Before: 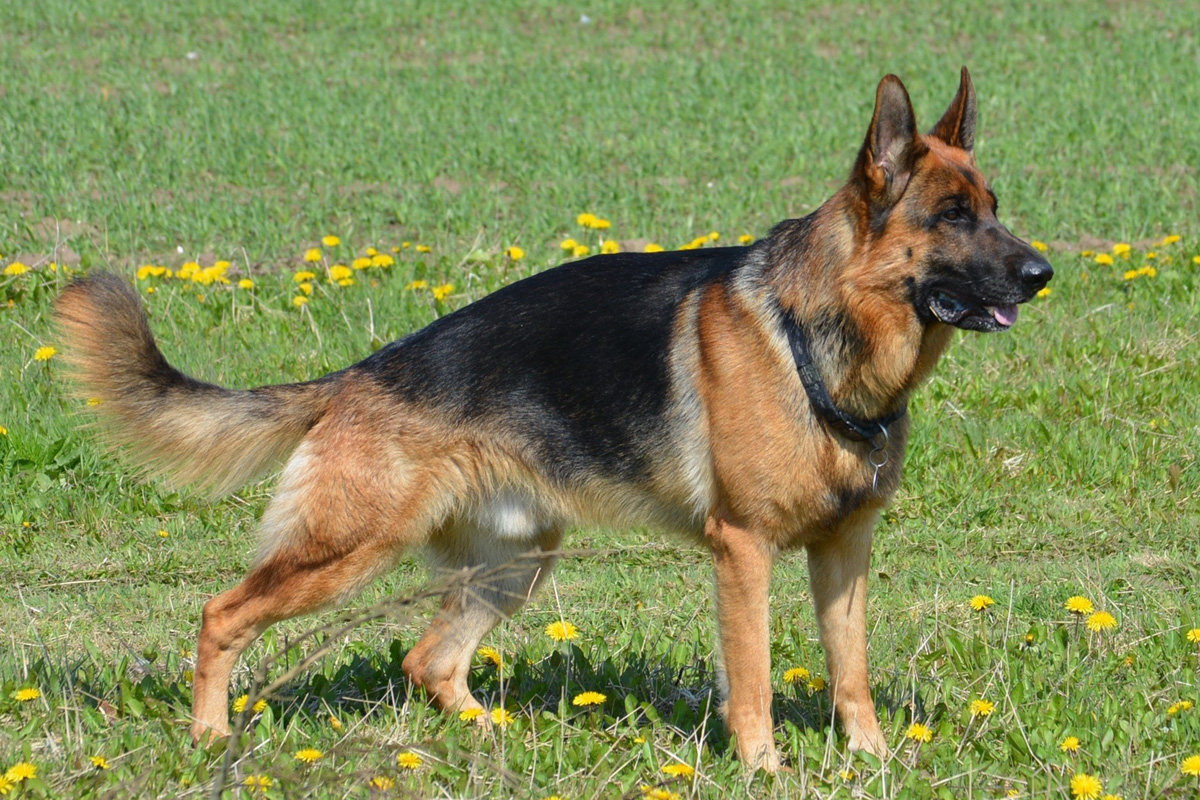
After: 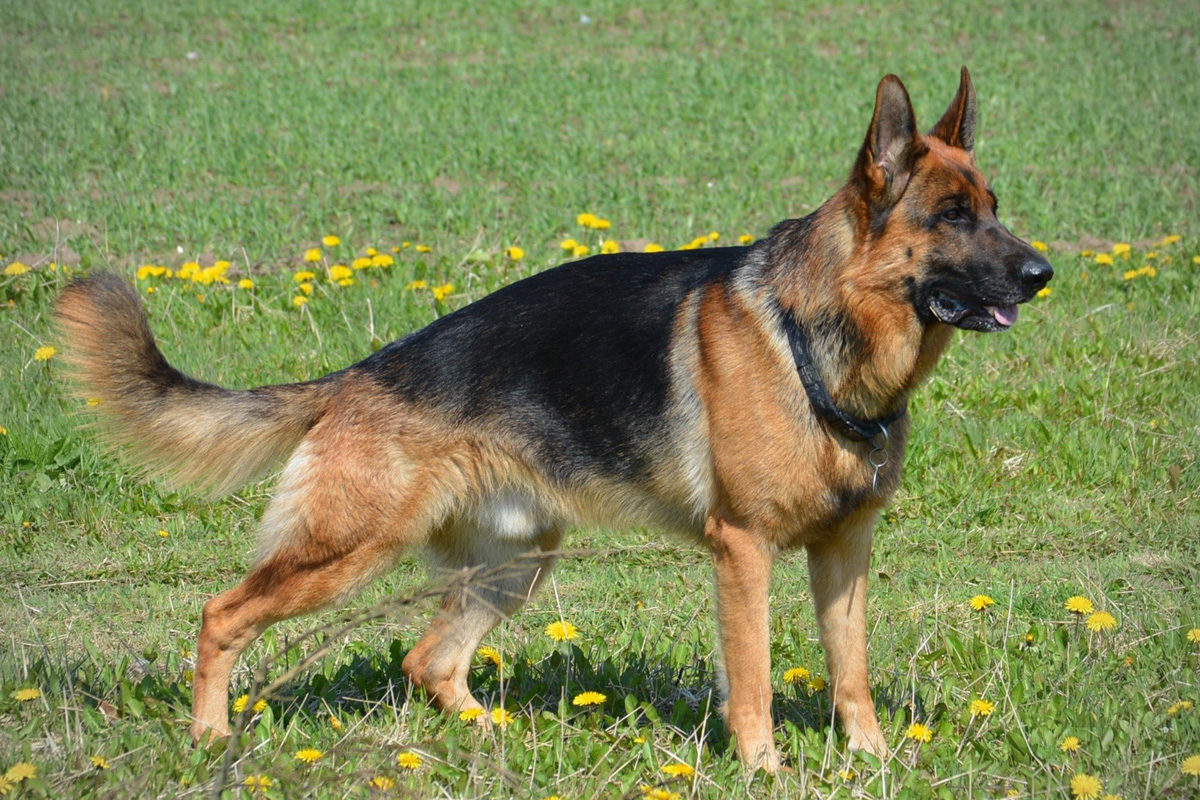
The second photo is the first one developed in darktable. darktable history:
vignetting: brightness -0.404, saturation -0.291, unbound false
